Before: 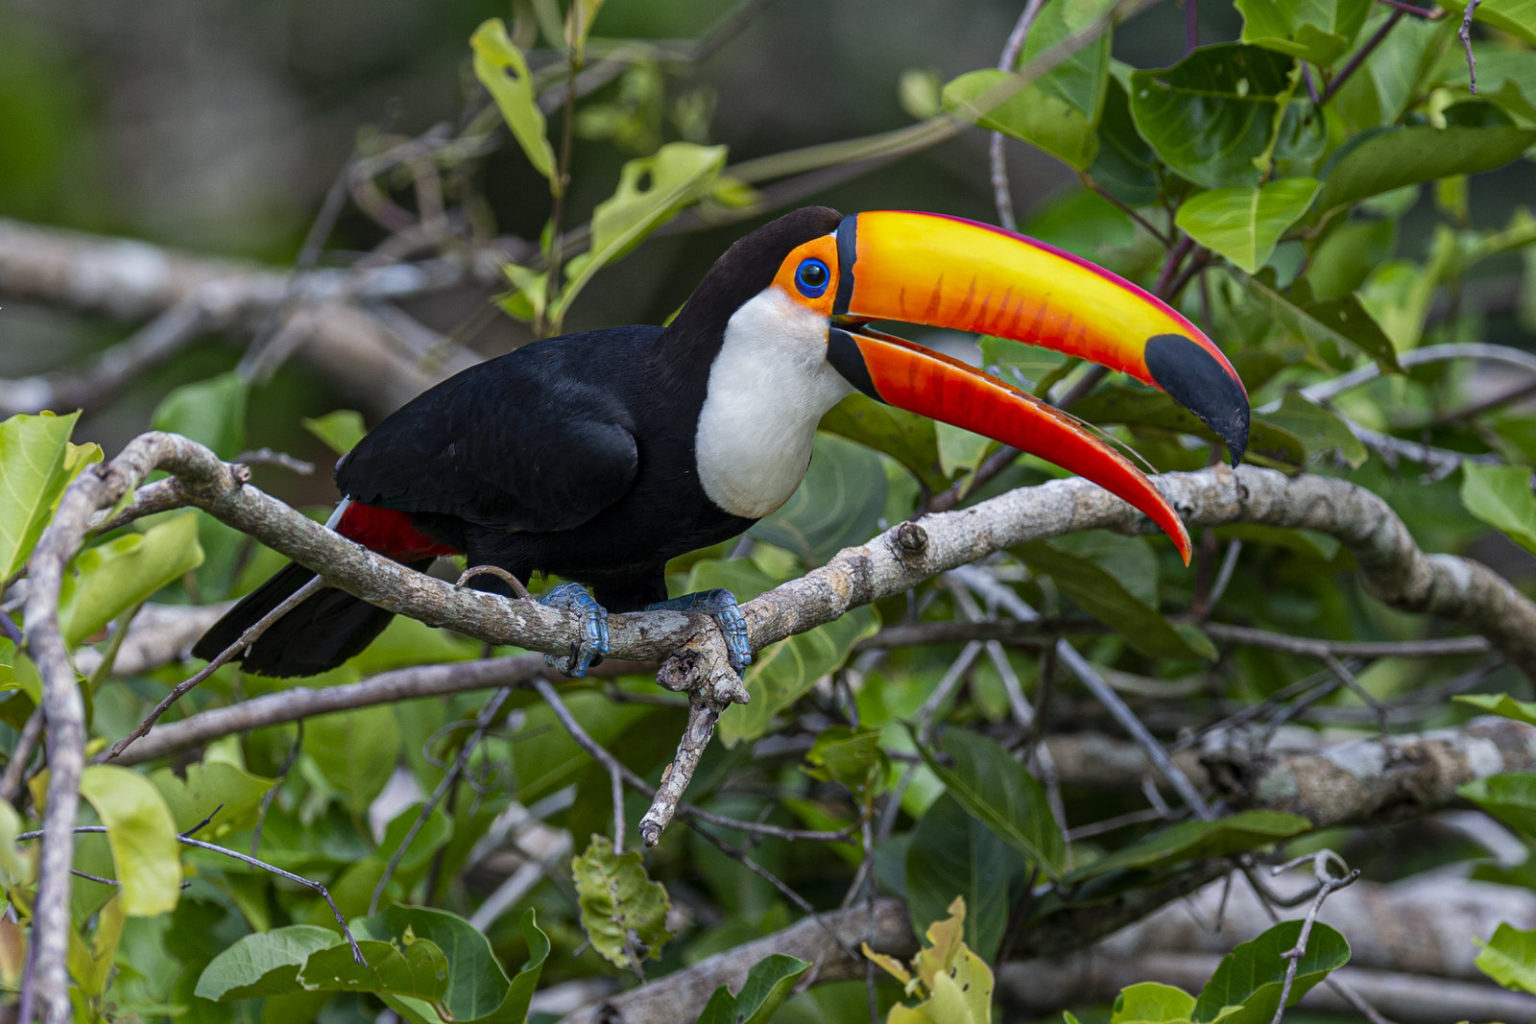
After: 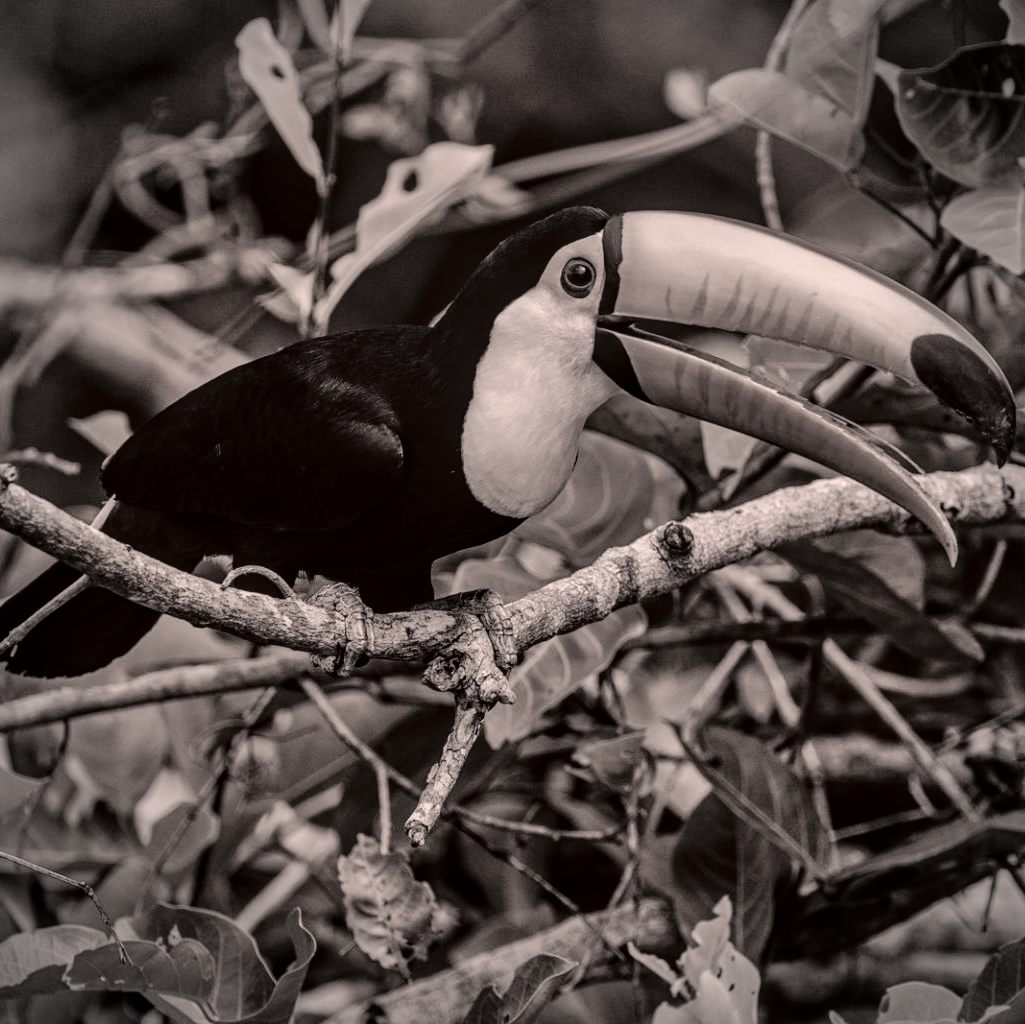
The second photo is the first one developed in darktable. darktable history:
vignetting: automatic ratio true
crop and rotate: left 15.276%, right 17.974%
color correction: highlights a* 5.75, highlights b* 4.74
shadows and highlights: low approximation 0.01, soften with gaussian
local contrast: detail 130%
tone curve: curves: ch0 [(0, 0.013) (0.181, 0.074) (0.337, 0.304) (0.498, 0.485) (0.78, 0.742) (0.993, 0.954)]; ch1 [(0, 0) (0.294, 0.184) (0.359, 0.34) (0.362, 0.35) (0.43, 0.41) (0.469, 0.463) (0.495, 0.502) (0.54, 0.563) (0.612, 0.641) (1, 1)]; ch2 [(0, 0) (0.44, 0.437) (0.495, 0.502) (0.524, 0.534) (0.557, 0.56) (0.634, 0.654) (0.728, 0.722) (1, 1)], color space Lab, independent channels, preserve colors none
contrast brightness saturation: saturation -0.99
